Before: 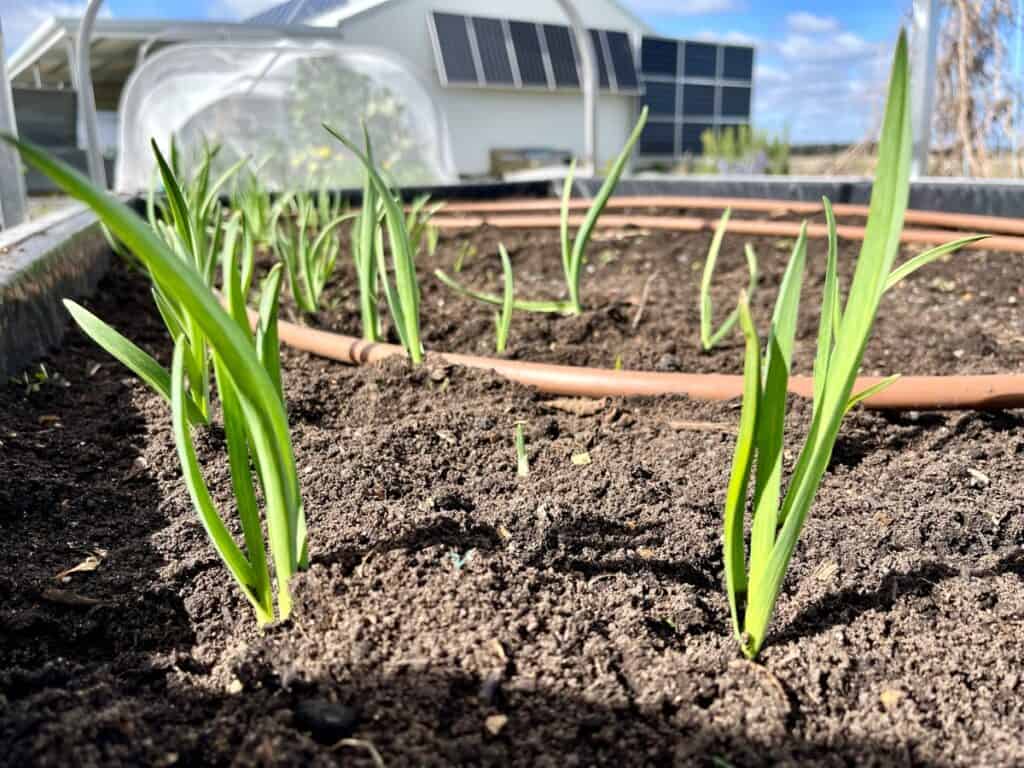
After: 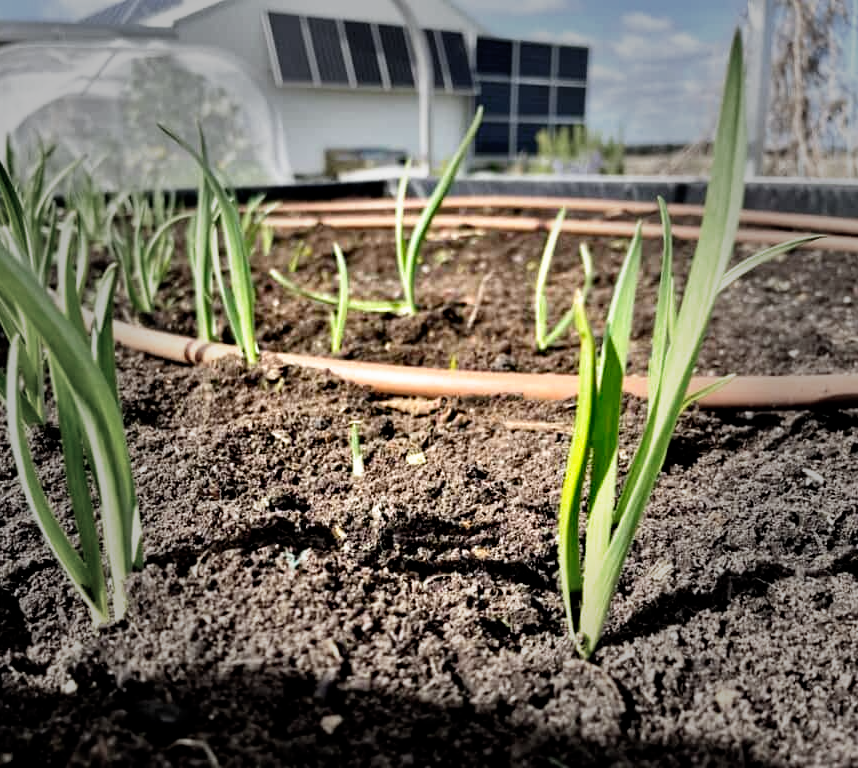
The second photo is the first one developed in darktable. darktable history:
filmic rgb: black relative exposure -8.7 EV, white relative exposure 2.7 EV, threshold 3 EV, target black luminance 0%, hardness 6.25, latitude 76.53%, contrast 1.326, shadows ↔ highlights balance -0.349%, preserve chrominance no, color science v4 (2020), enable highlight reconstruction true
vignetting: fall-off start 40%, fall-off radius 40%
crop: left 16.145%
